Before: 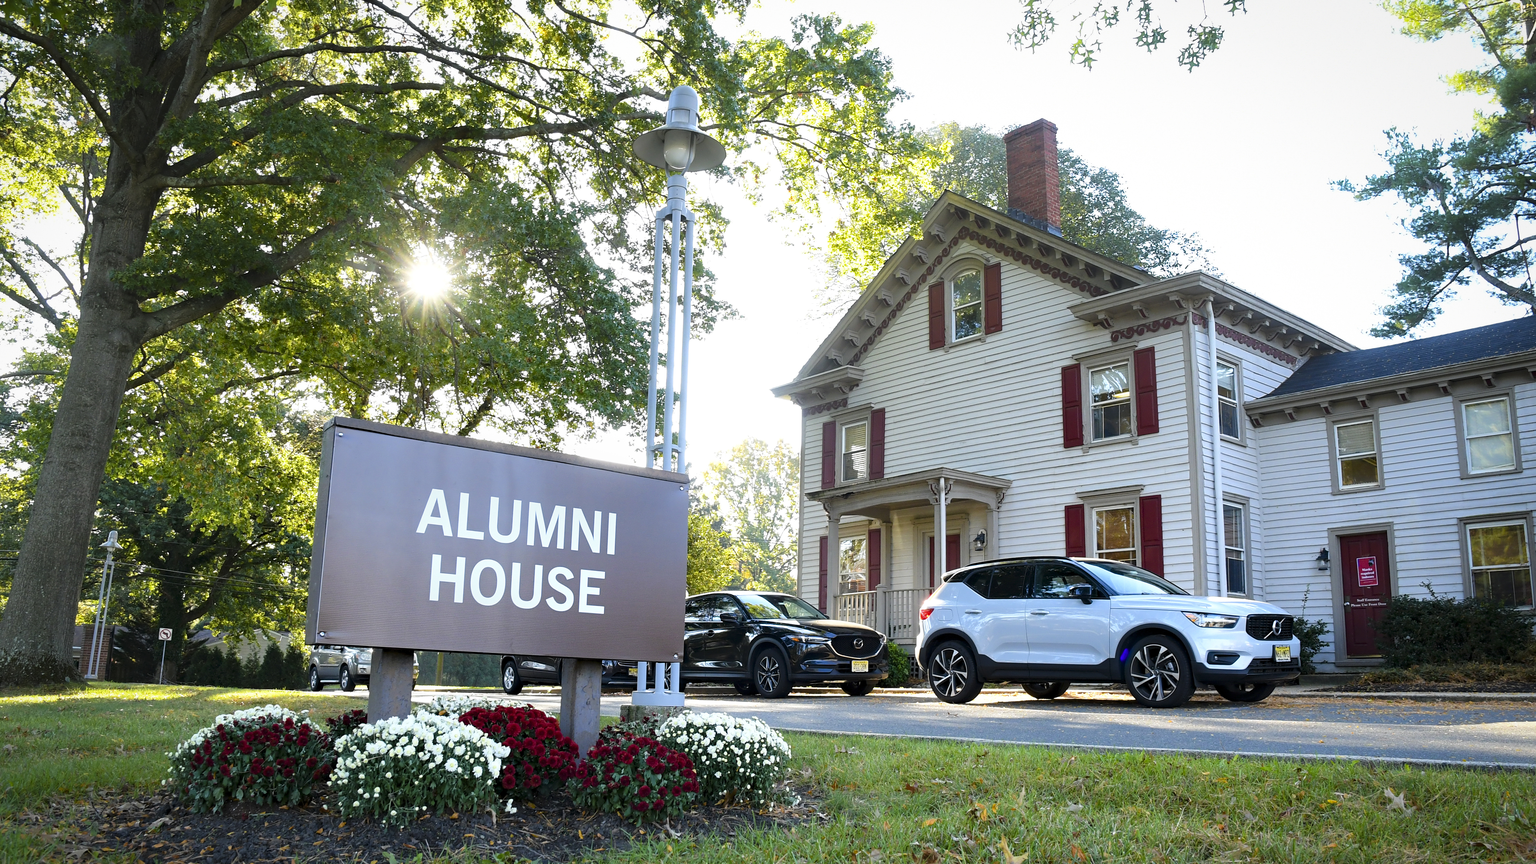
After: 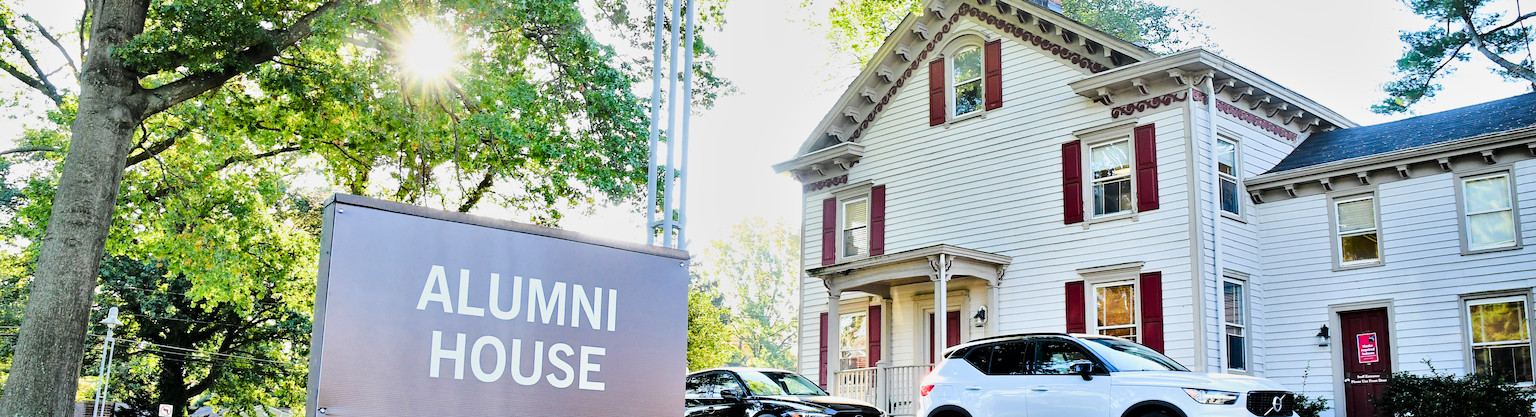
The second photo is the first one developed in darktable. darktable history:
shadows and highlights: shadows 74.61, highlights -60.71, soften with gaussian
crop and rotate: top 25.983%, bottom 25.688%
exposure: black level correction 0, exposure 1.462 EV, compensate highlight preservation false
tone curve: curves: ch0 [(0, 0) (0.058, 0.022) (0.265, 0.208) (0.41, 0.417) (0.485, 0.524) (0.638, 0.673) (0.845, 0.828) (0.994, 0.964)]; ch1 [(0, 0) (0.136, 0.146) (0.317, 0.34) (0.382, 0.408) (0.469, 0.482) (0.498, 0.497) (0.557, 0.573) (0.644, 0.643) (0.725, 0.765) (1, 1)]; ch2 [(0, 0) (0.352, 0.403) (0.45, 0.469) (0.502, 0.504) (0.54, 0.524) (0.592, 0.566) (0.638, 0.599) (1, 1)], color space Lab, linked channels, preserve colors none
color balance rgb: linear chroma grading › shadows -2.298%, linear chroma grading › highlights -14.158%, linear chroma grading › global chroma -9.829%, linear chroma grading › mid-tones -10.346%, perceptual saturation grading › global saturation 18.573%, perceptual brilliance grading › global brilliance 15.821%, perceptual brilliance grading › shadows -34.313%
contrast brightness saturation: contrast 0.076, saturation 0.2
filmic rgb: black relative exposure -7.41 EV, white relative exposure 4.86 EV, hardness 3.4
